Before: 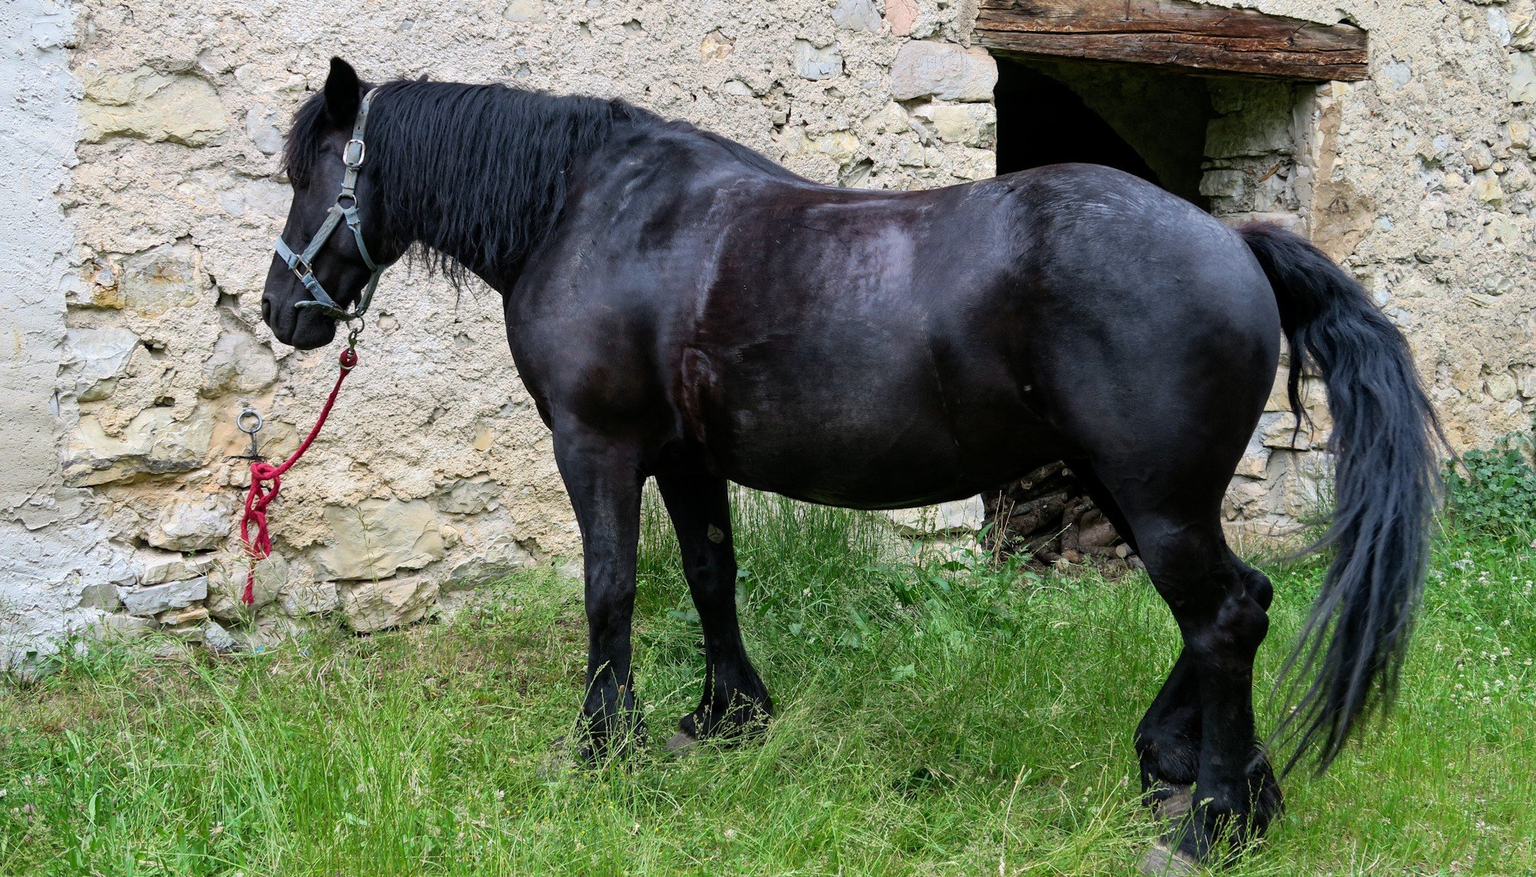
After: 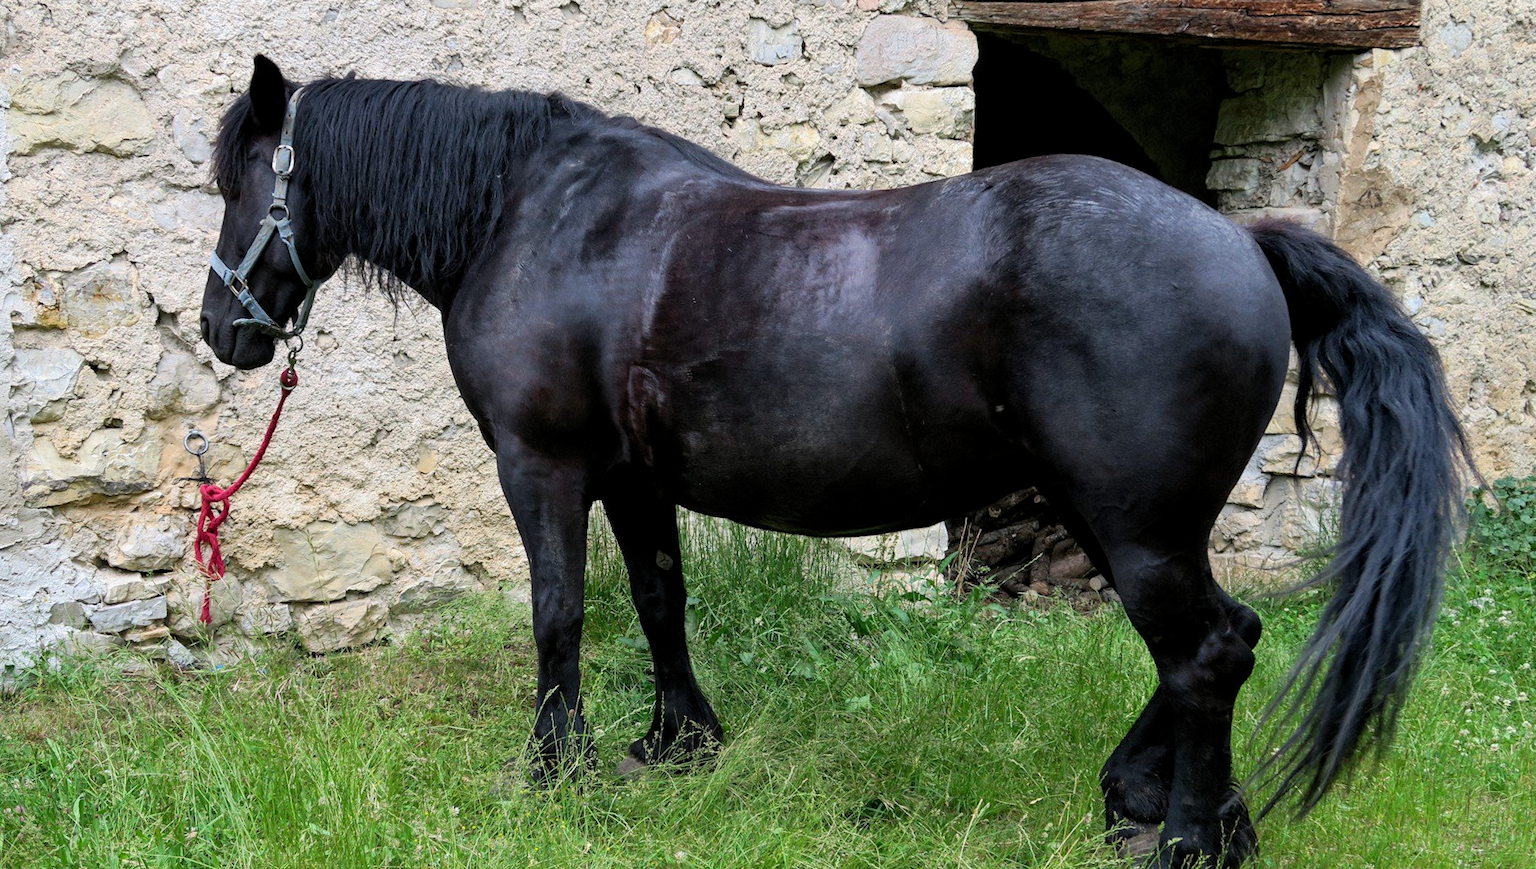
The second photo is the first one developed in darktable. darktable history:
rotate and perspective: rotation 0.062°, lens shift (vertical) 0.115, lens shift (horizontal) -0.133, crop left 0.047, crop right 0.94, crop top 0.061, crop bottom 0.94
levels: levels [0.016, 0.5, 0.996]
